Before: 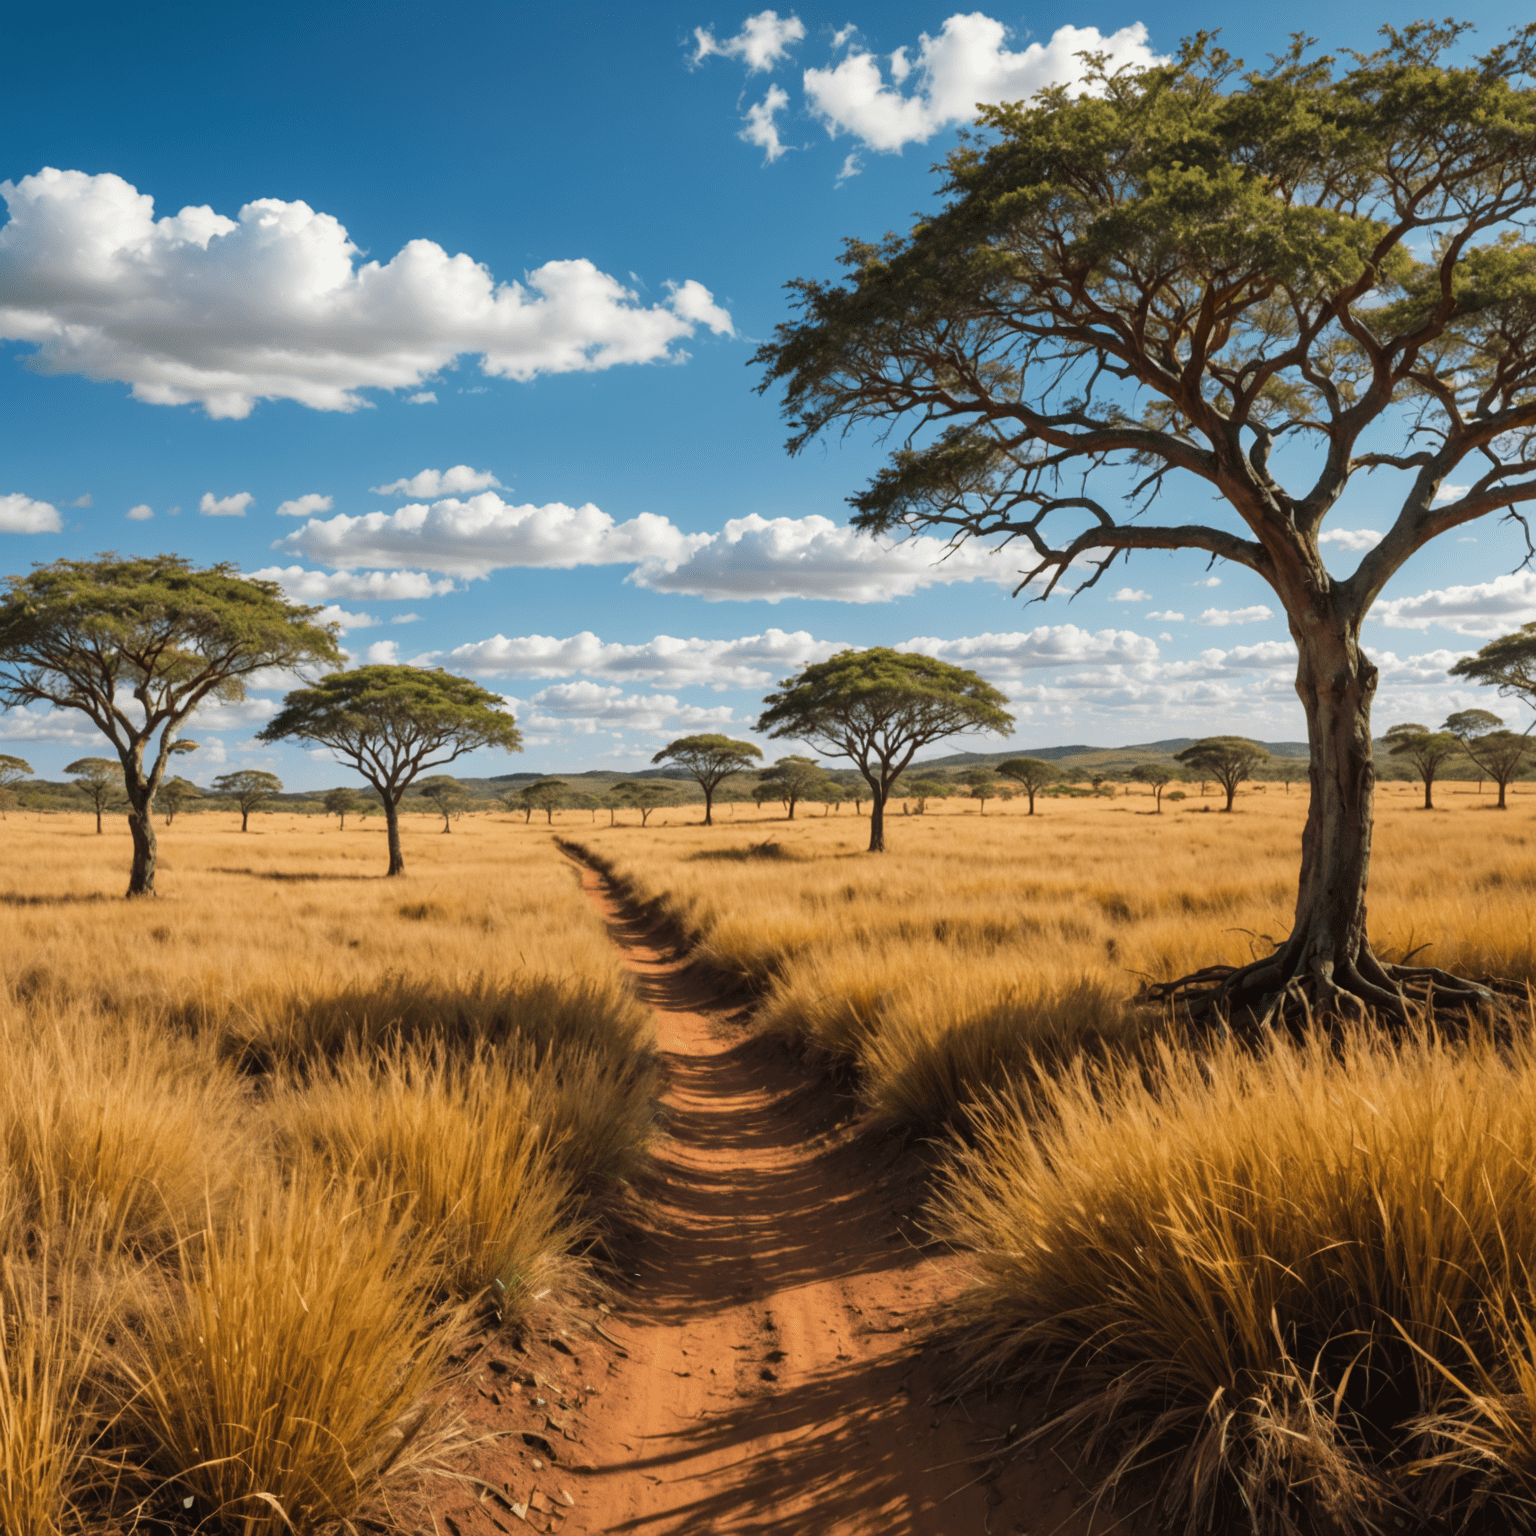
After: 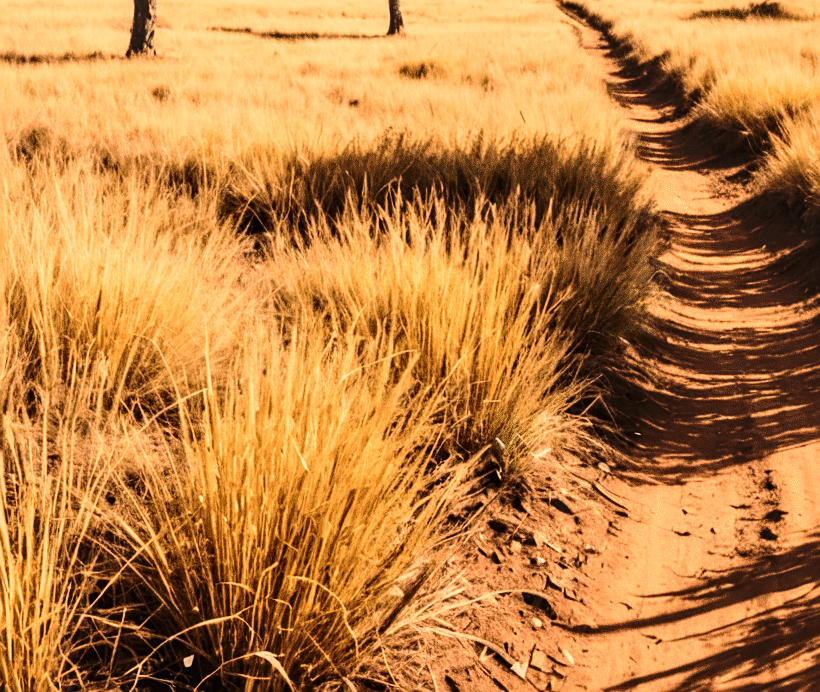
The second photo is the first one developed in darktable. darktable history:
exposure: compensate highlight preservation false
shadows and highlights: shadows 25, highlights -25
sharpen: on, module defaults
contrast brightness saturation: contrast 0.25, saturation -0.31
local contrast: on, module defaults
crop and rotate: top 54.778%, right 46.61%, bottom 0.159%
base curve: curves: ch0 [(0, 0) (0.028, 0.03) (0.121, 0.232) (0.46, 0.748) (0.859, 0.968) (1, 1)], preserve colors none
color correction: highlights a* 21.16, highlights b* 19.61
